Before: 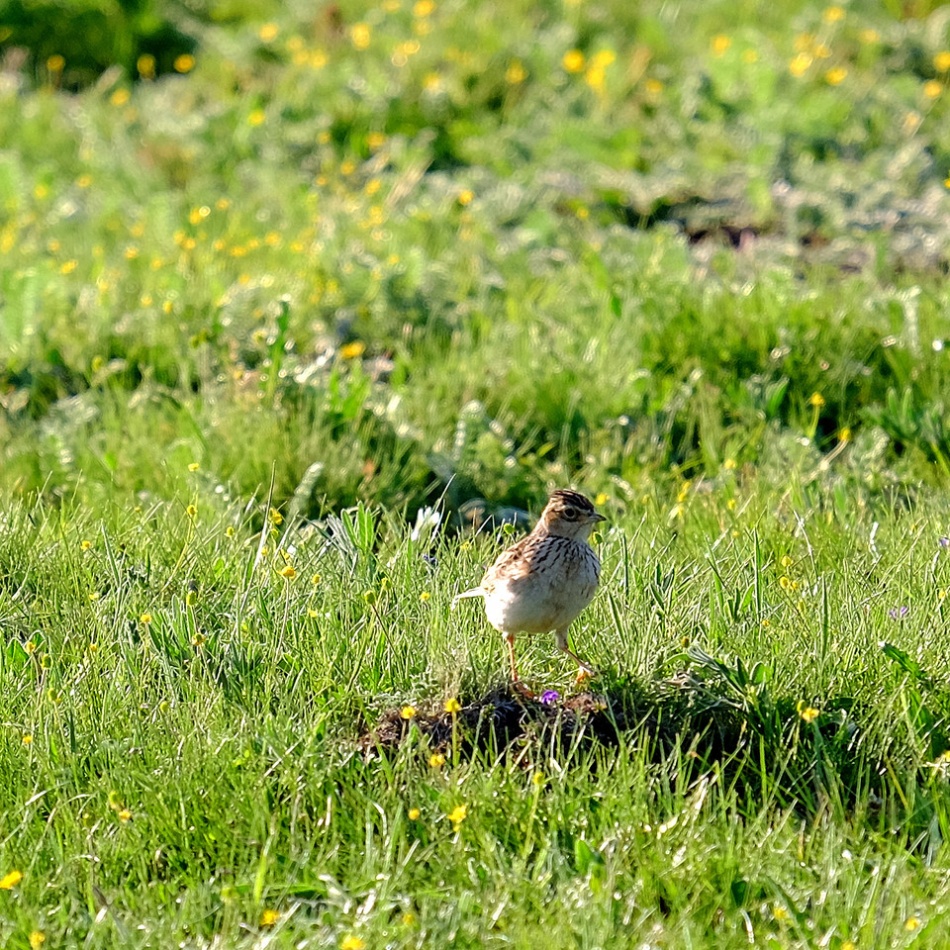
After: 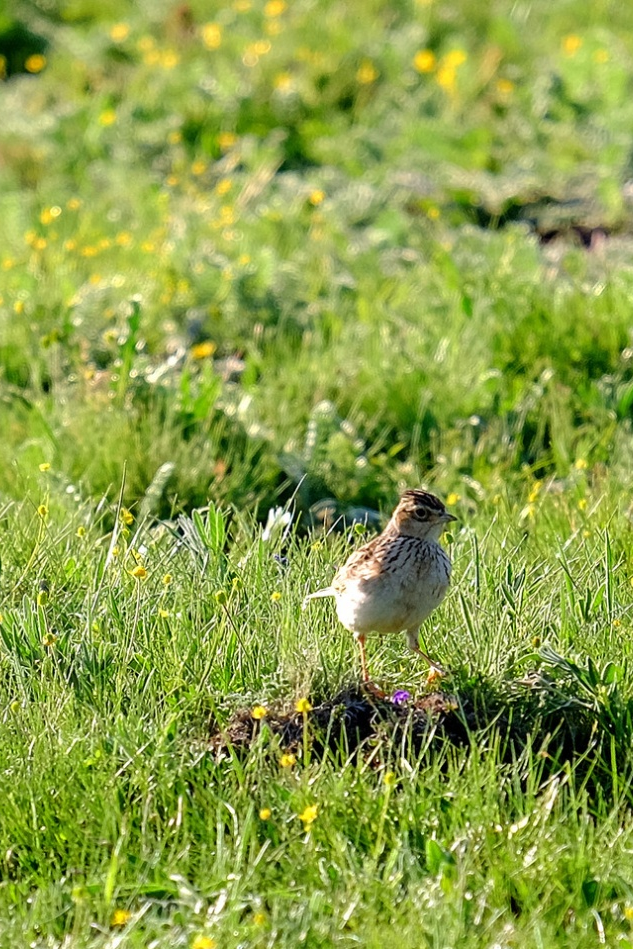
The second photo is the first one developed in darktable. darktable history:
crop and rotate: left 15.696%, right 17.627%
